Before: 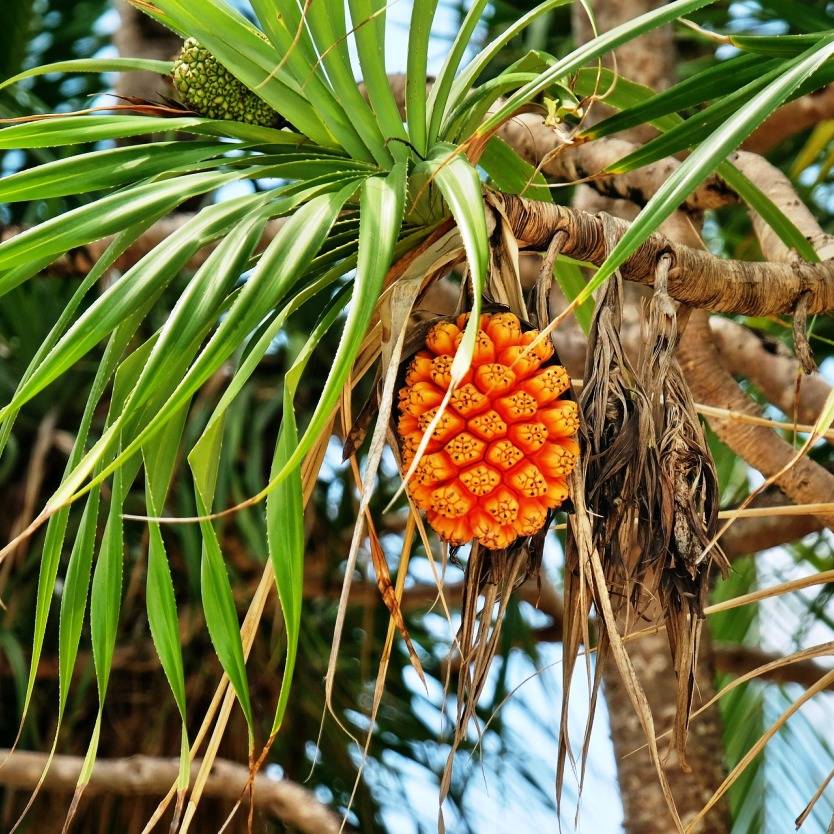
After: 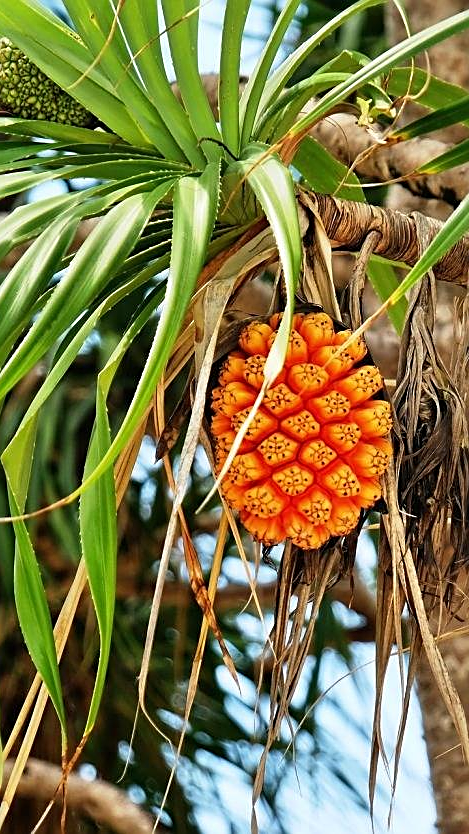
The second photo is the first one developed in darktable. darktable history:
crop and rotate: left 22.516%, right 21.234%
sharpen: on, module defaults
